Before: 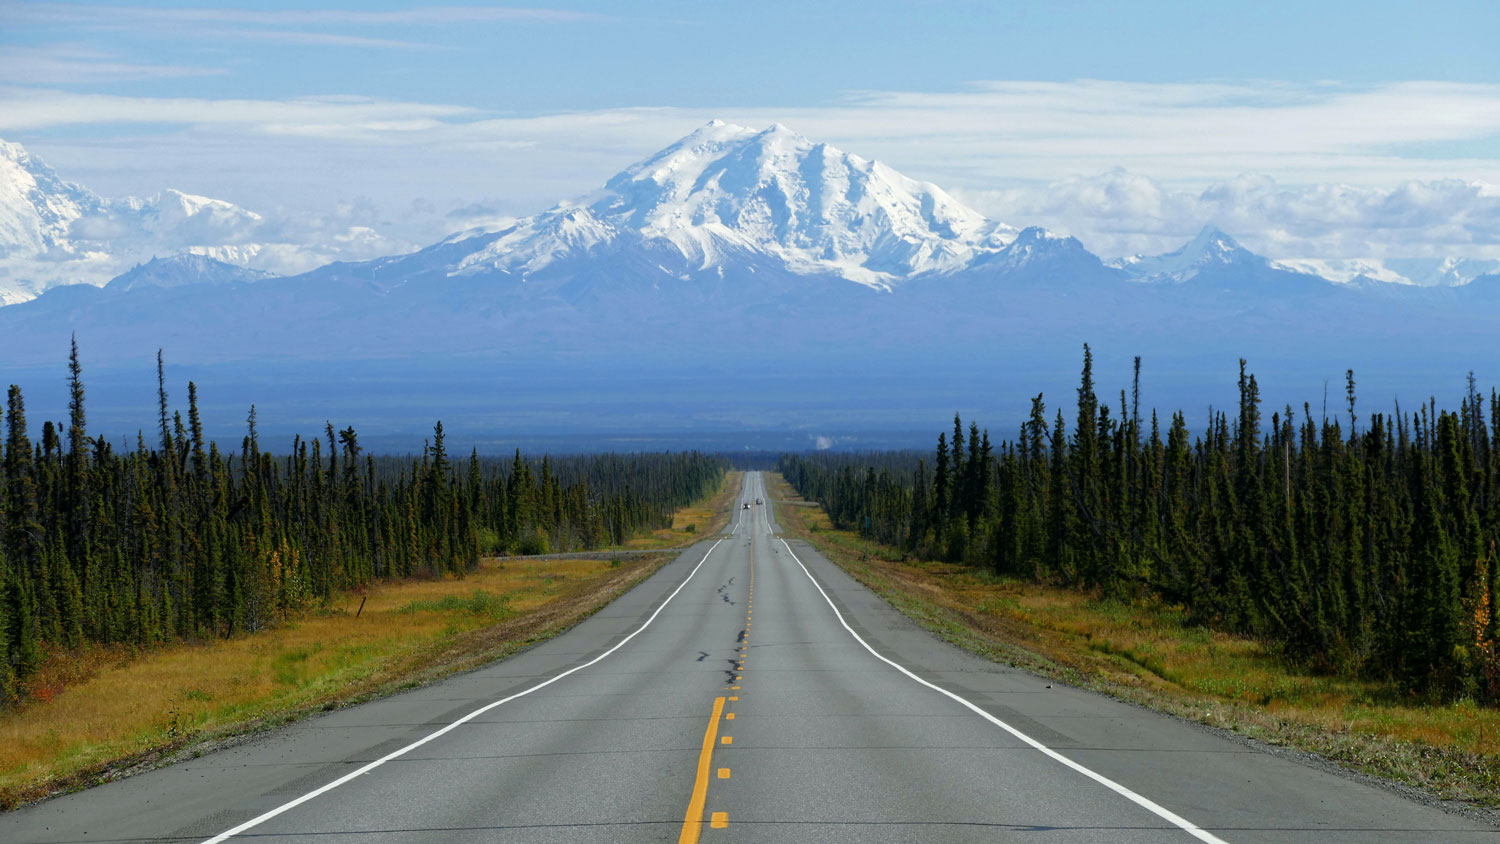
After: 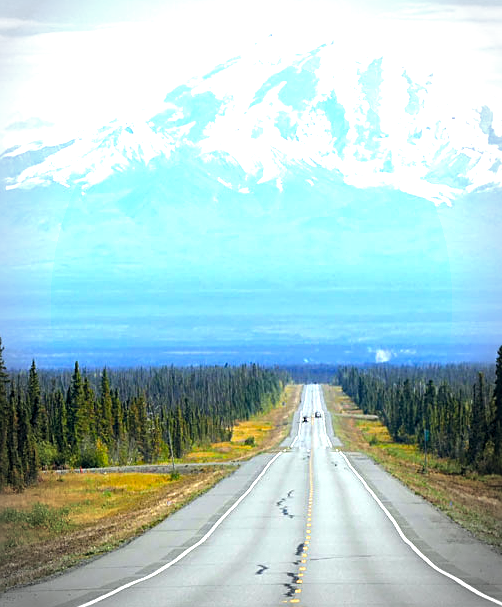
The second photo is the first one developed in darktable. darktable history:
vignetting: brightness -0.627, saturation -0.672, automatic ratio true, unbound false
crop and rotate: left 29.407%, top 10.336%, right 37.089%, bottom 17.639%
sharpen: on, module defaults
color balance rgb: global offset › chroma 0.058%, global offset › hue 253.99°, perceptual saturation grading › global saturation 19.983%, perceptual brilliance grading › highlights 8.421%, perceptual brilliance grading › mid-tones 4.413%, perceptual brilliance grading › shadows 2.429%
exposure: black level correction 0, exposure 1.379 EV, compensate exposure bias true, compensate highlight preservation false
